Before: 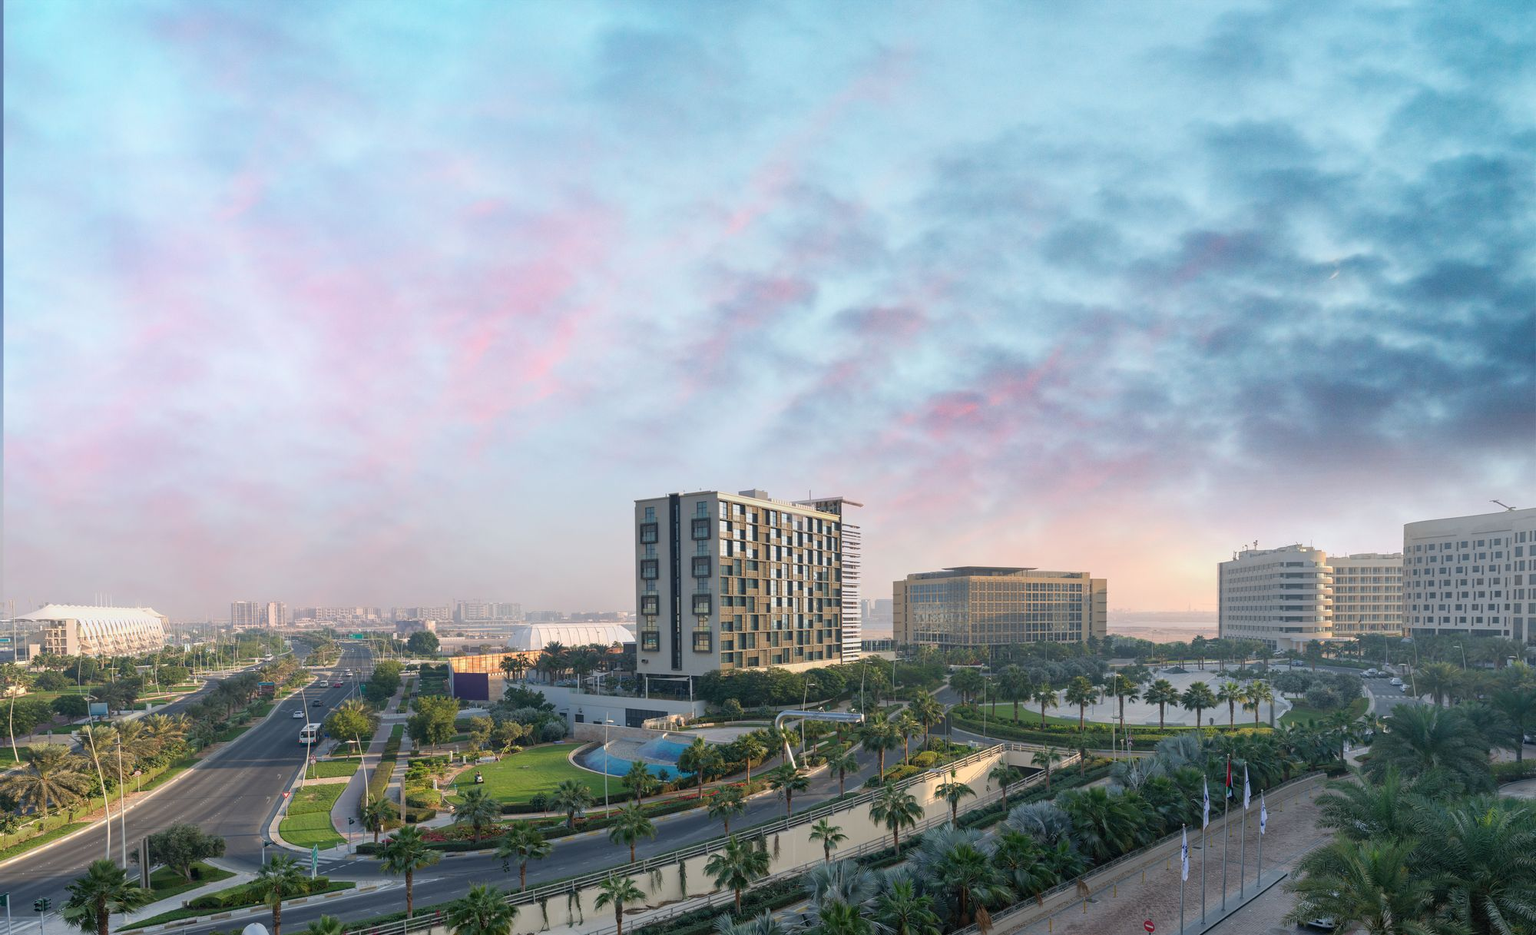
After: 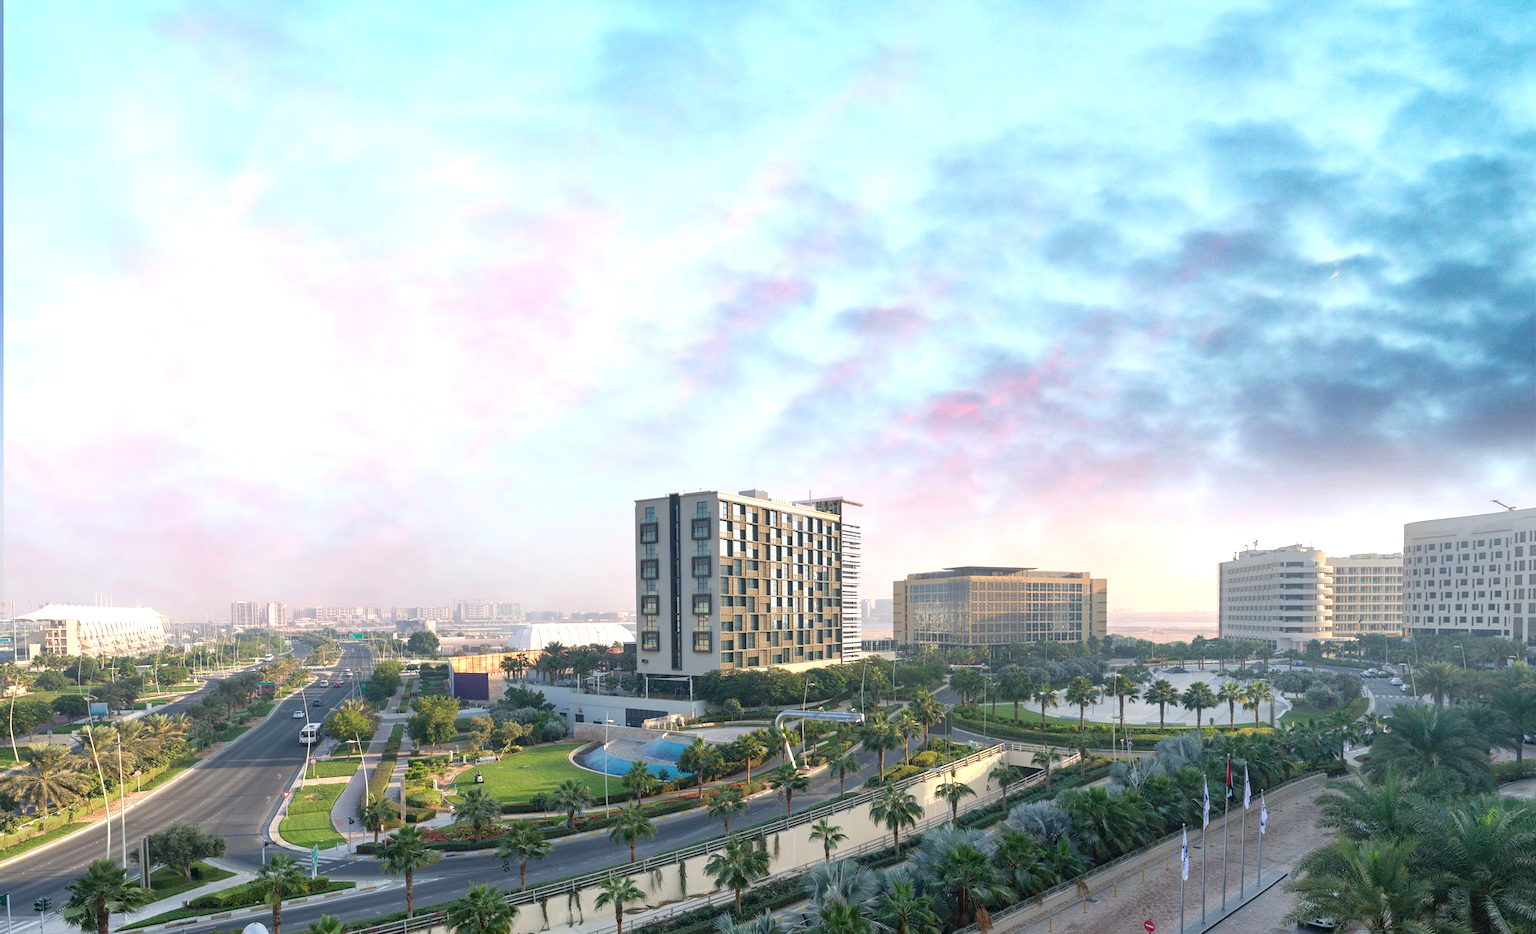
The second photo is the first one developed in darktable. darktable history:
exposure: exposure 0.603 EV, compensate highlight preservation false
